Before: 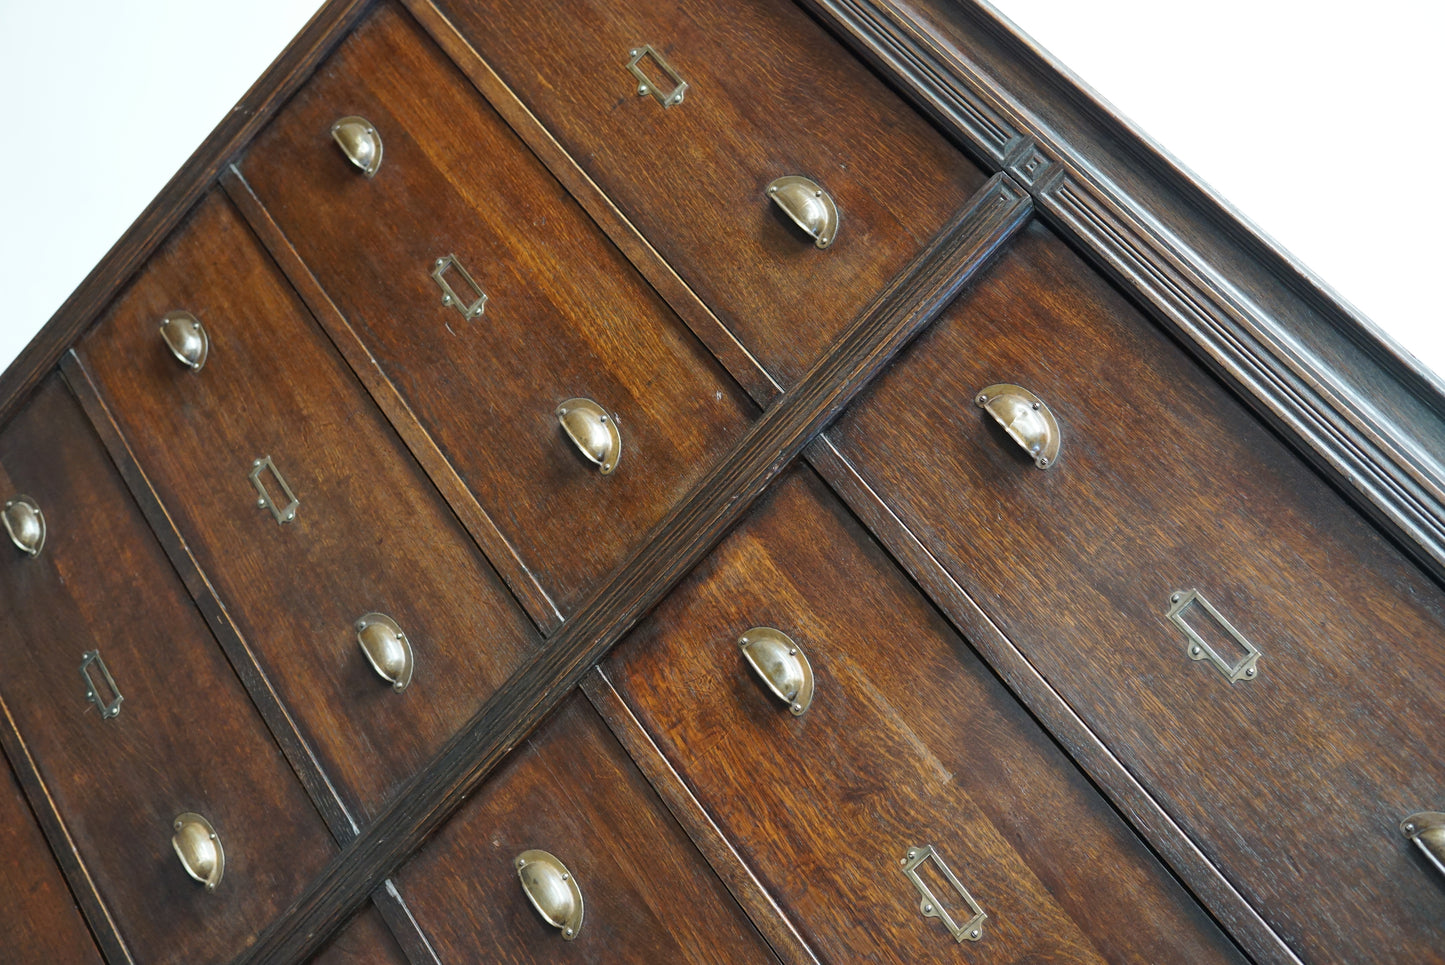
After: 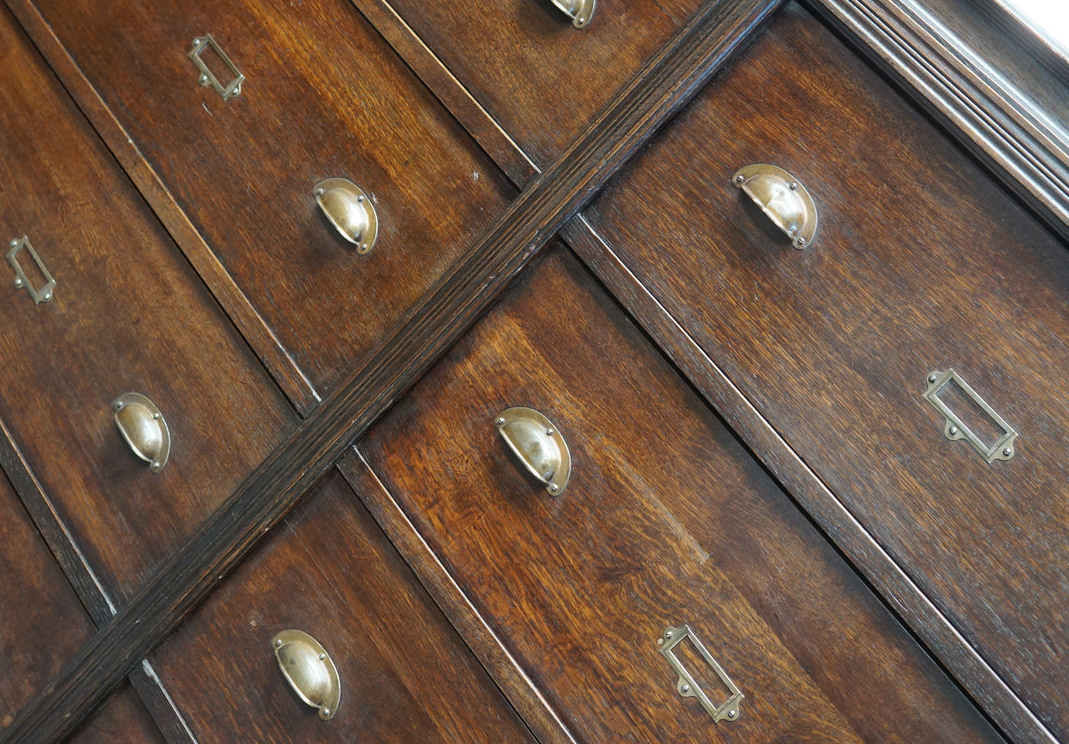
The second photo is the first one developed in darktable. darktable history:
crop: left 16.871%, top 22.857%, right 9.116%
bloom: size 5%, threshold 95%, strength 15%
